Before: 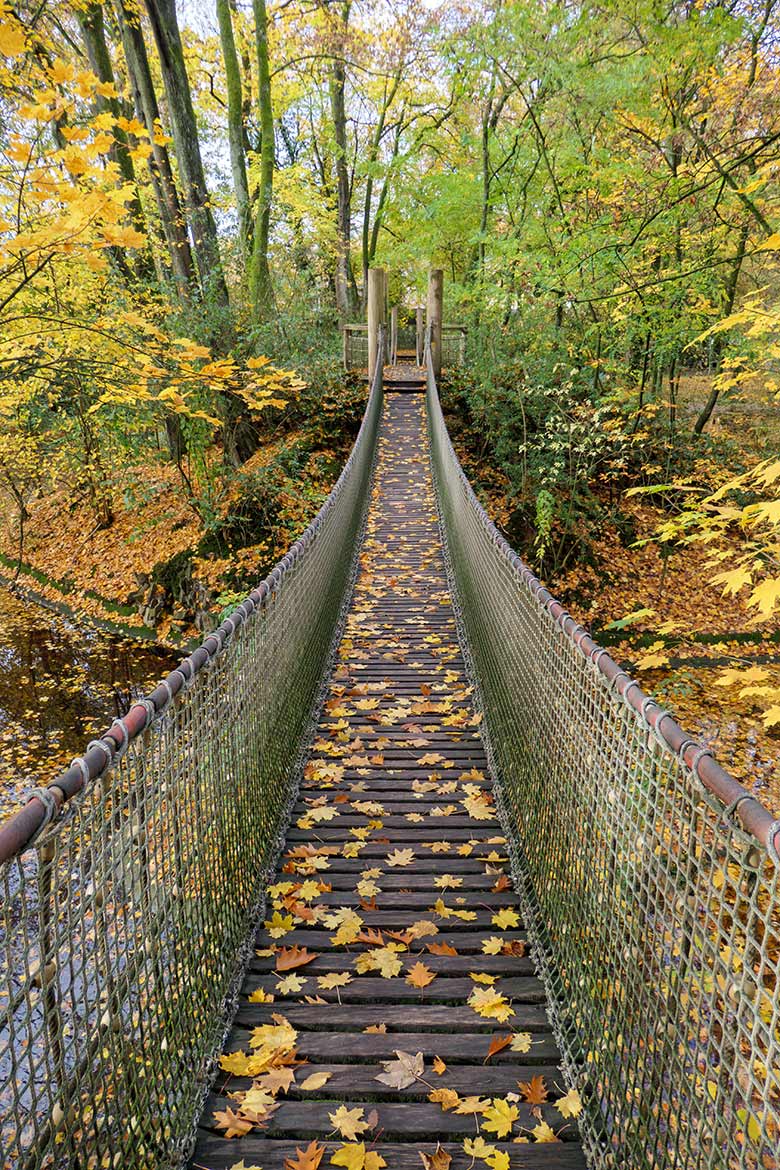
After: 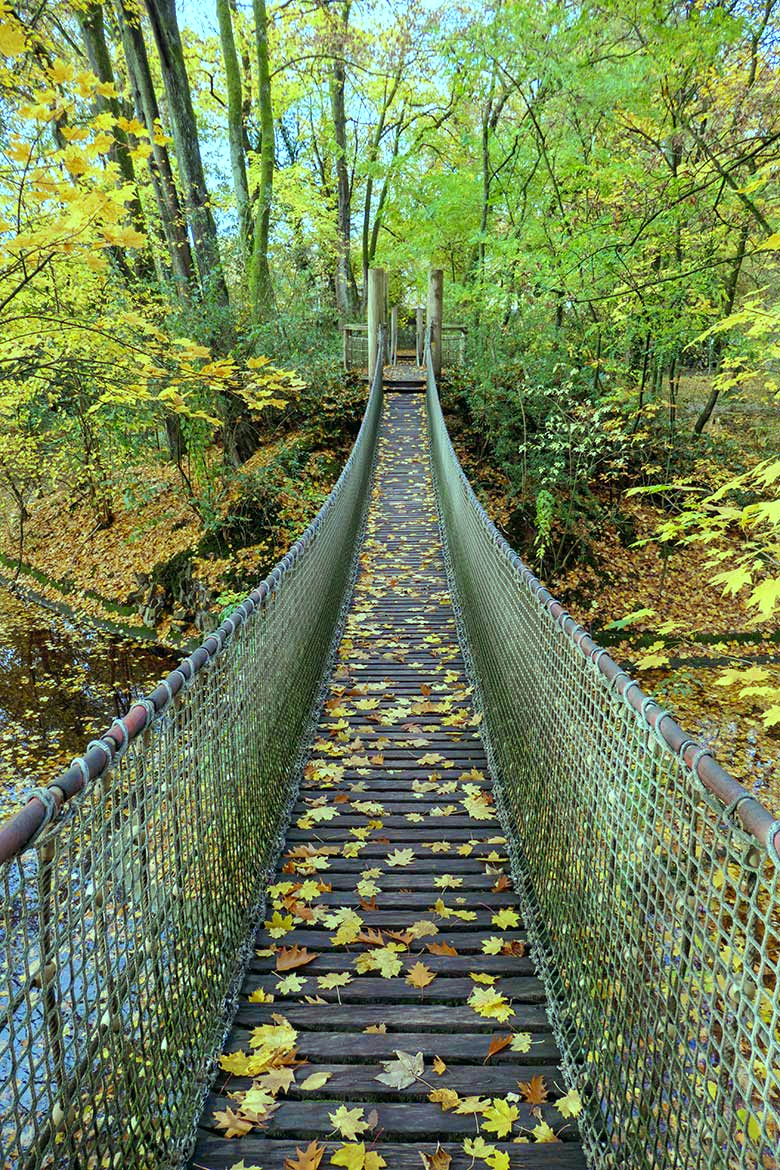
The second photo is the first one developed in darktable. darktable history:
color balance: mode lift, gamma, gain (sRGB), lift [0.997, 0.979, 1.021, 1.011], gamma [1, 1.084, 0.916, 0.998], gain [1, 0.87, 1.13, 1.101], contrast 4.55%, contrast fulcrum 38.24%, output saturation 104.09%
color zones: curves: ch1 [(0.25, 0.5) (0.747, 0.71)]
